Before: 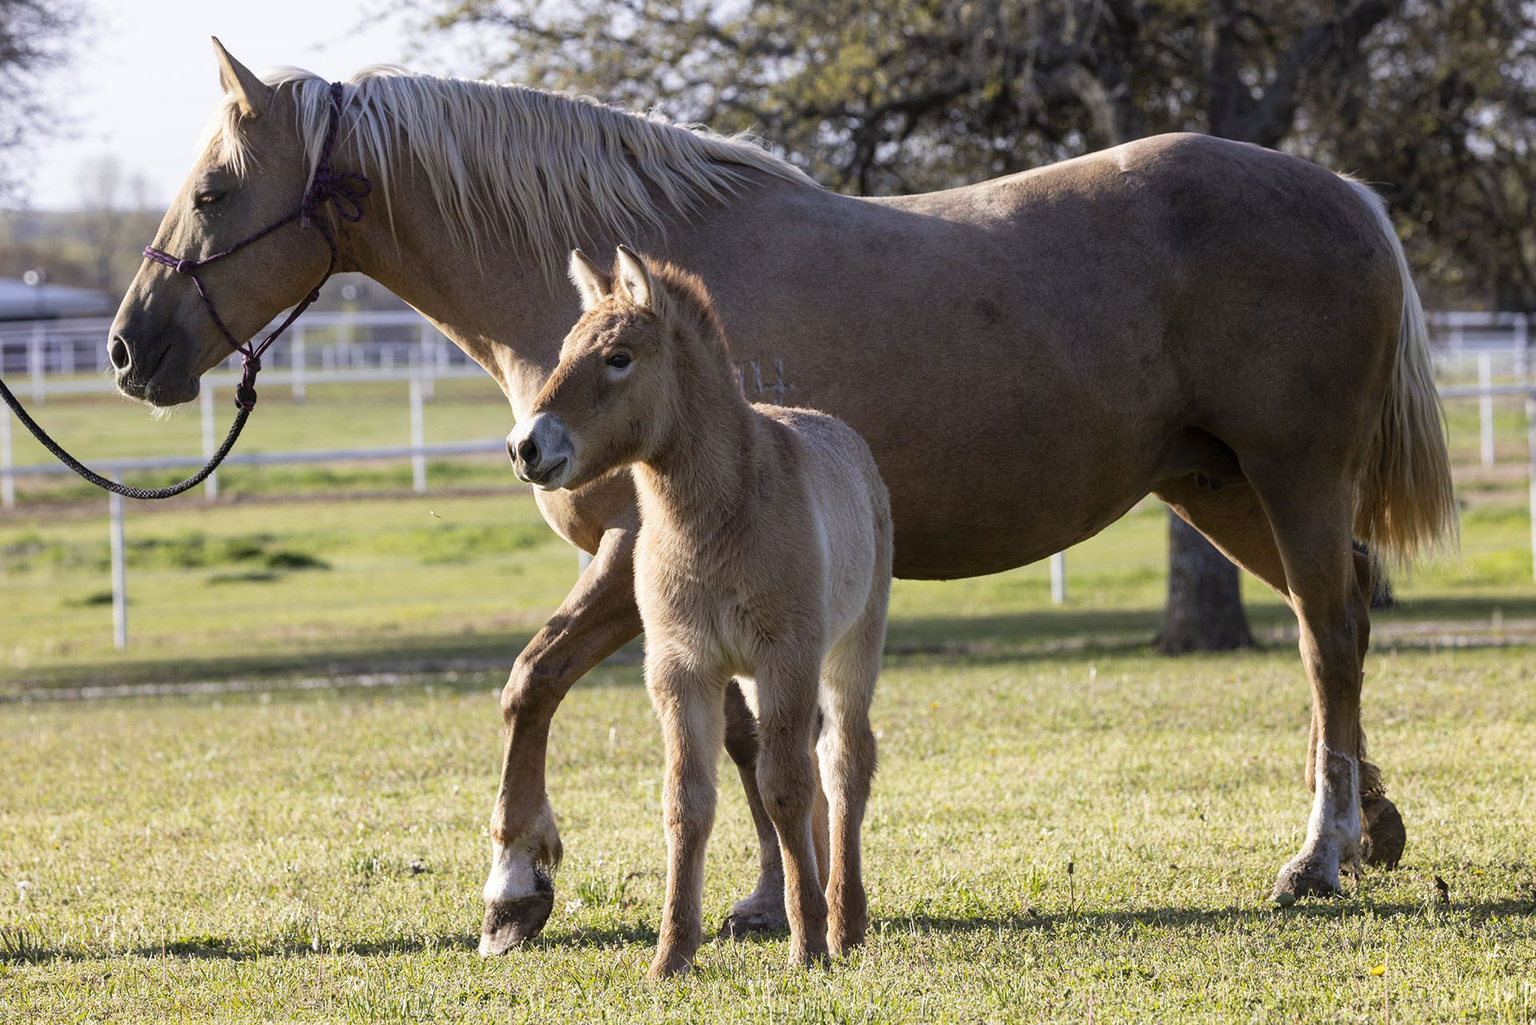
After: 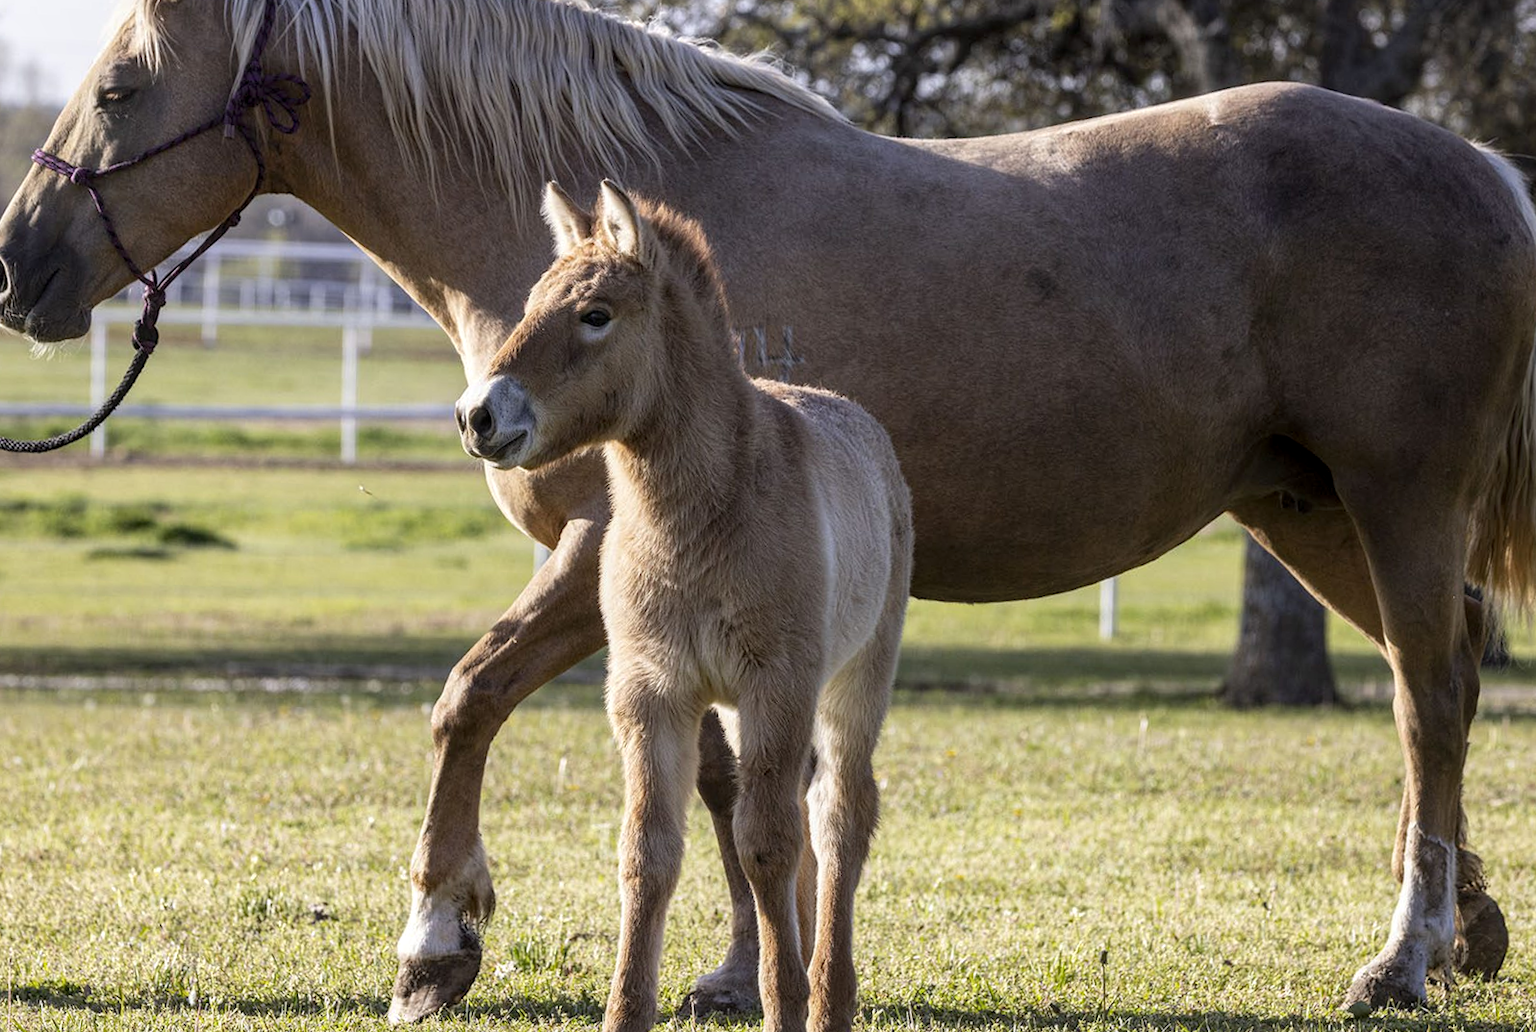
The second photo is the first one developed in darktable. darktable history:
crop and rotate: angle -3.21°, left 5.225%, top 5.197%, right 4.718%, bottom 4.103%
local contrast: on, module defaults
